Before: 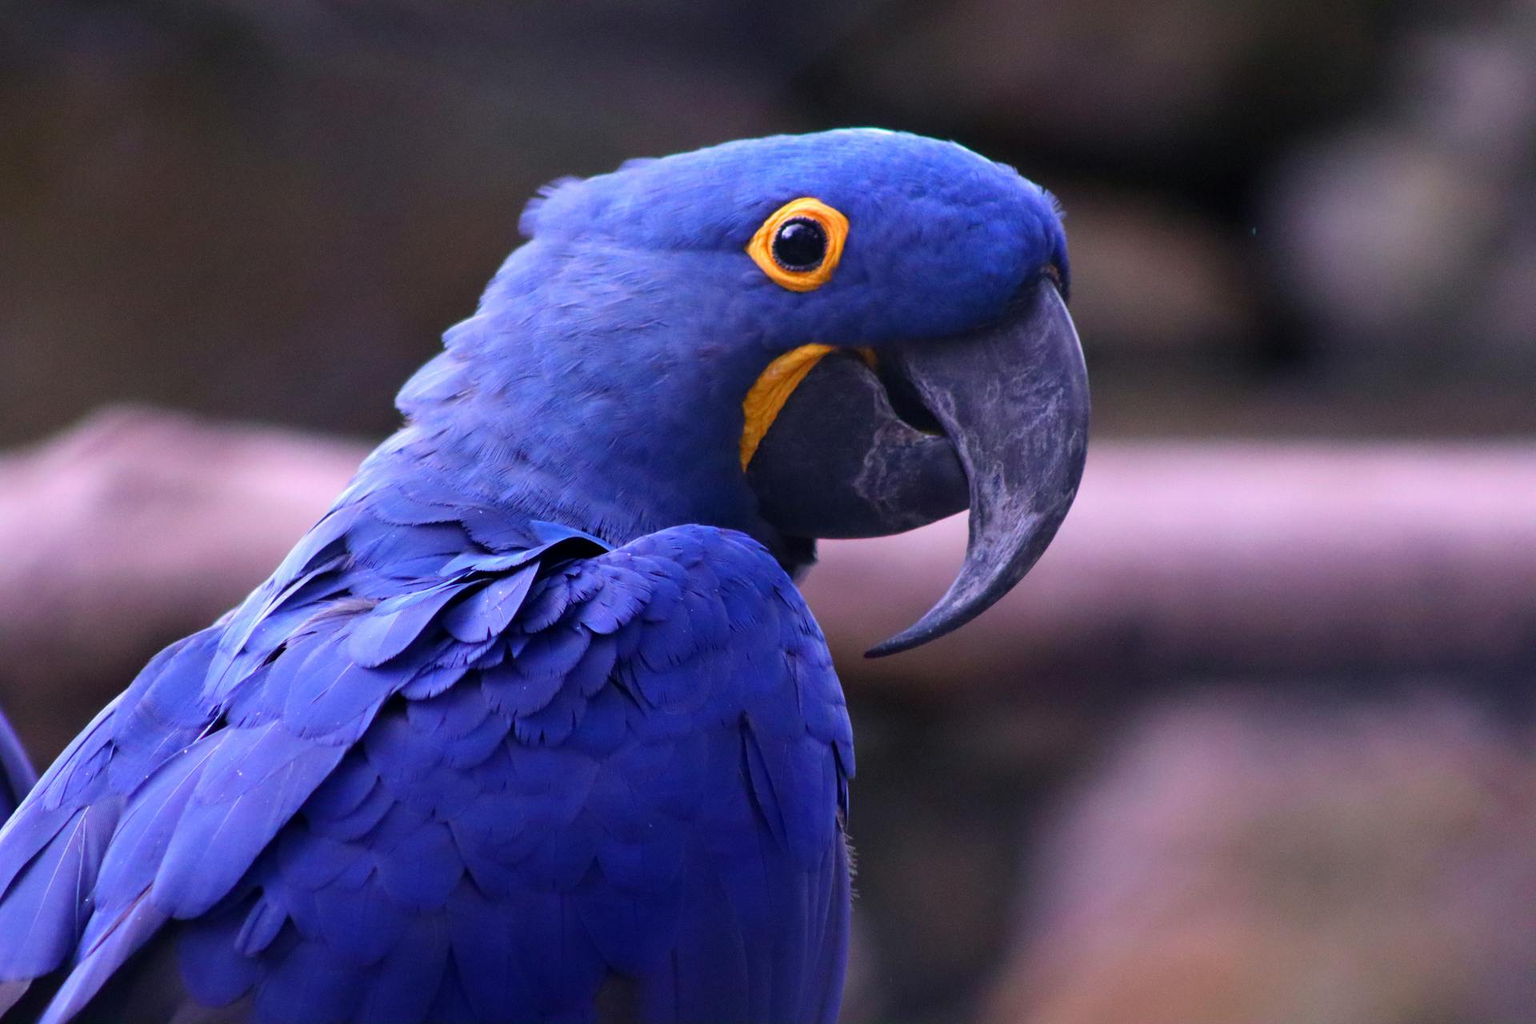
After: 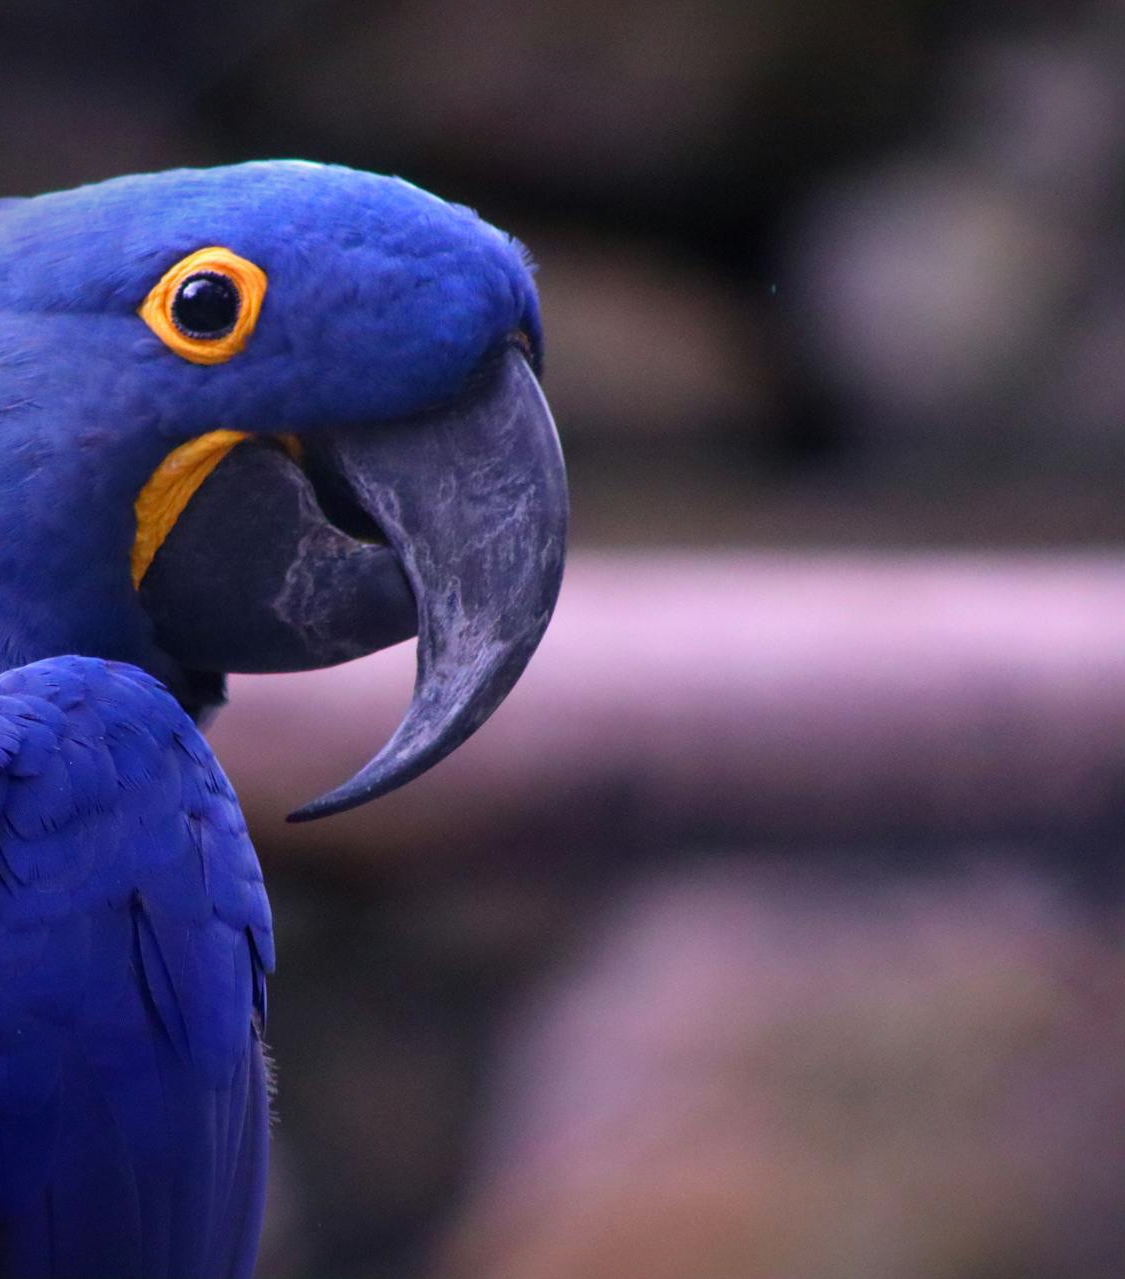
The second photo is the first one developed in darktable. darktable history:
crop: left 41.402%
vignetting: saturation 0, unbound false
